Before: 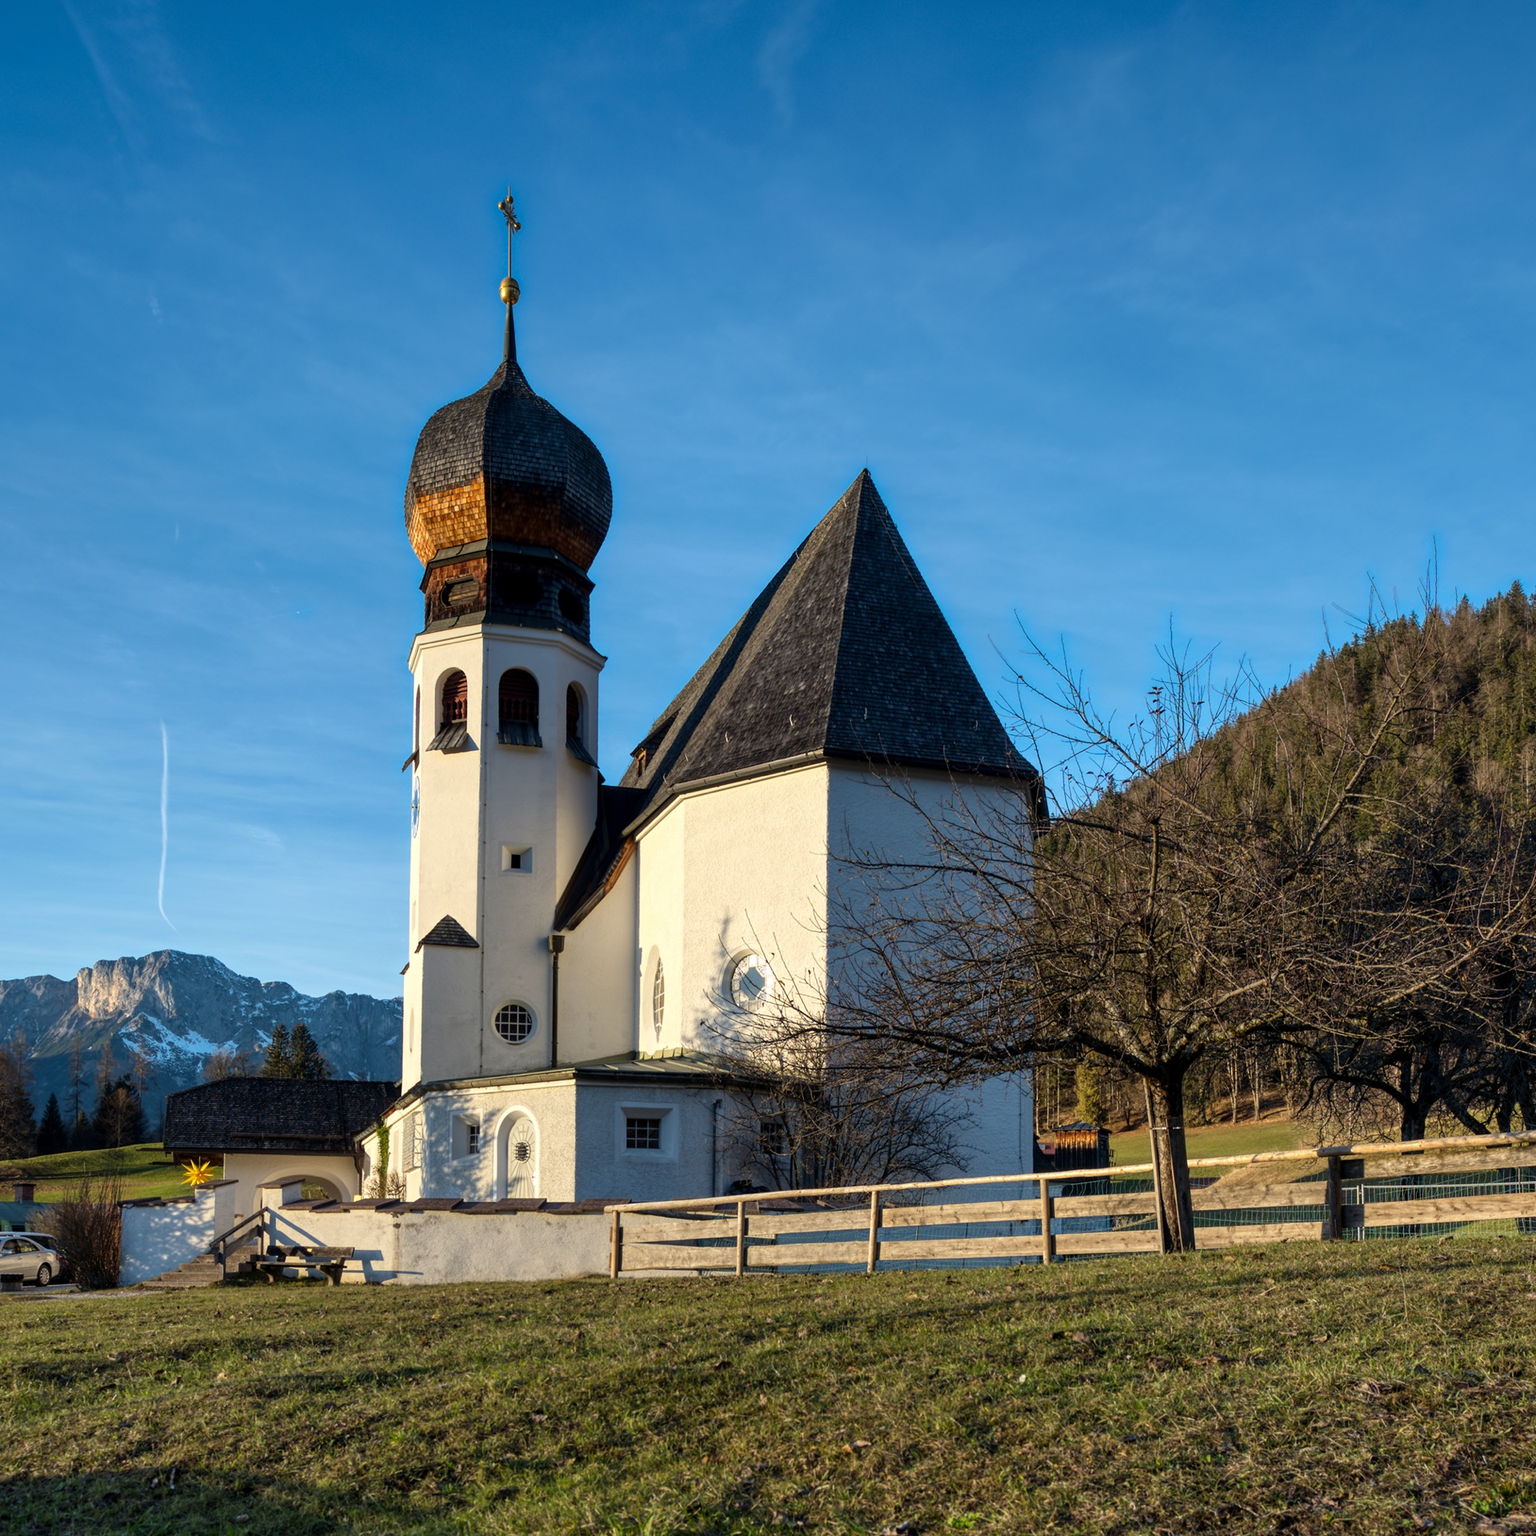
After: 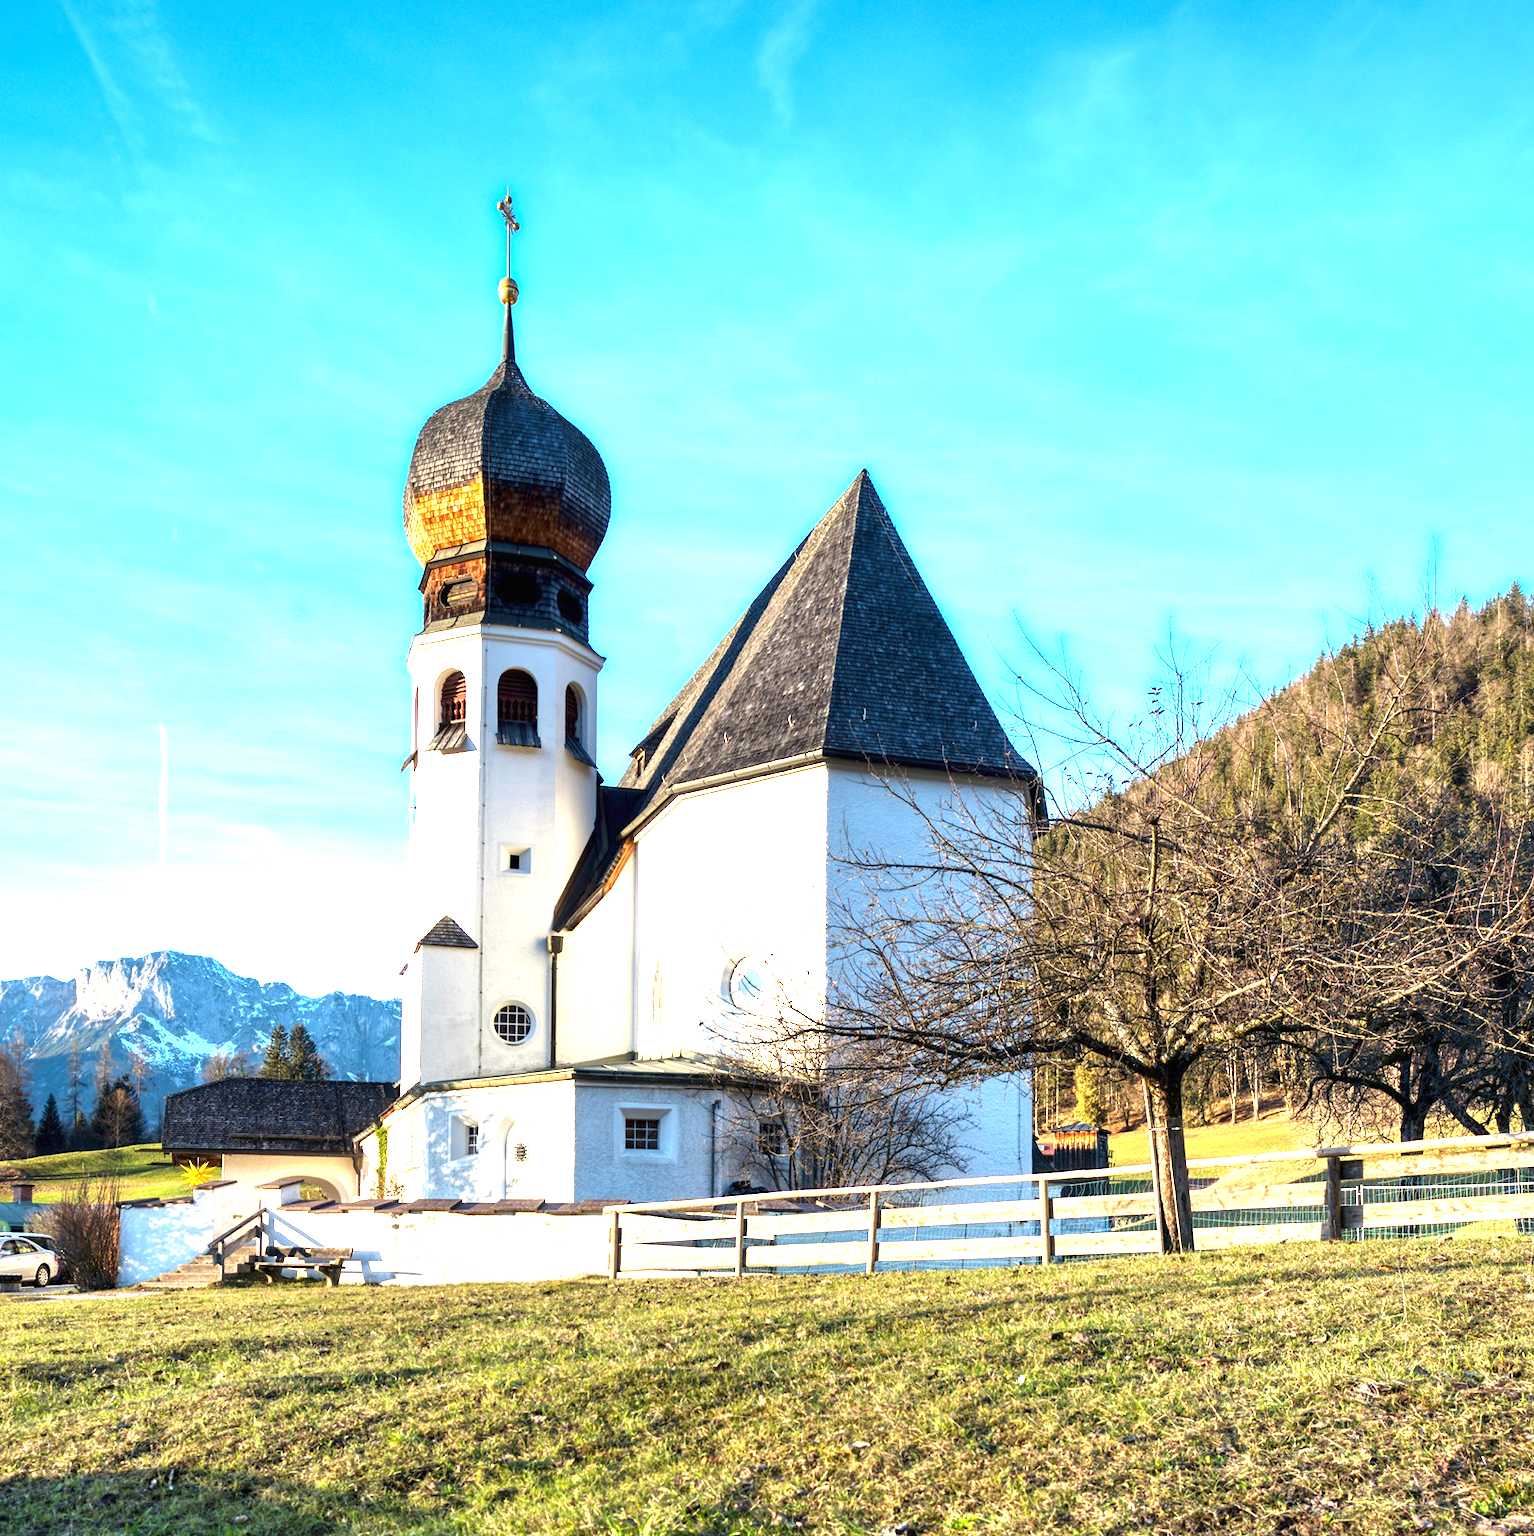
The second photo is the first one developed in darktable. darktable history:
crop and rotate: left 0.126%
exposure: black level correction 0, exposure 0.7 EV, compensate exposure bias true, compensate highlight preservation false
